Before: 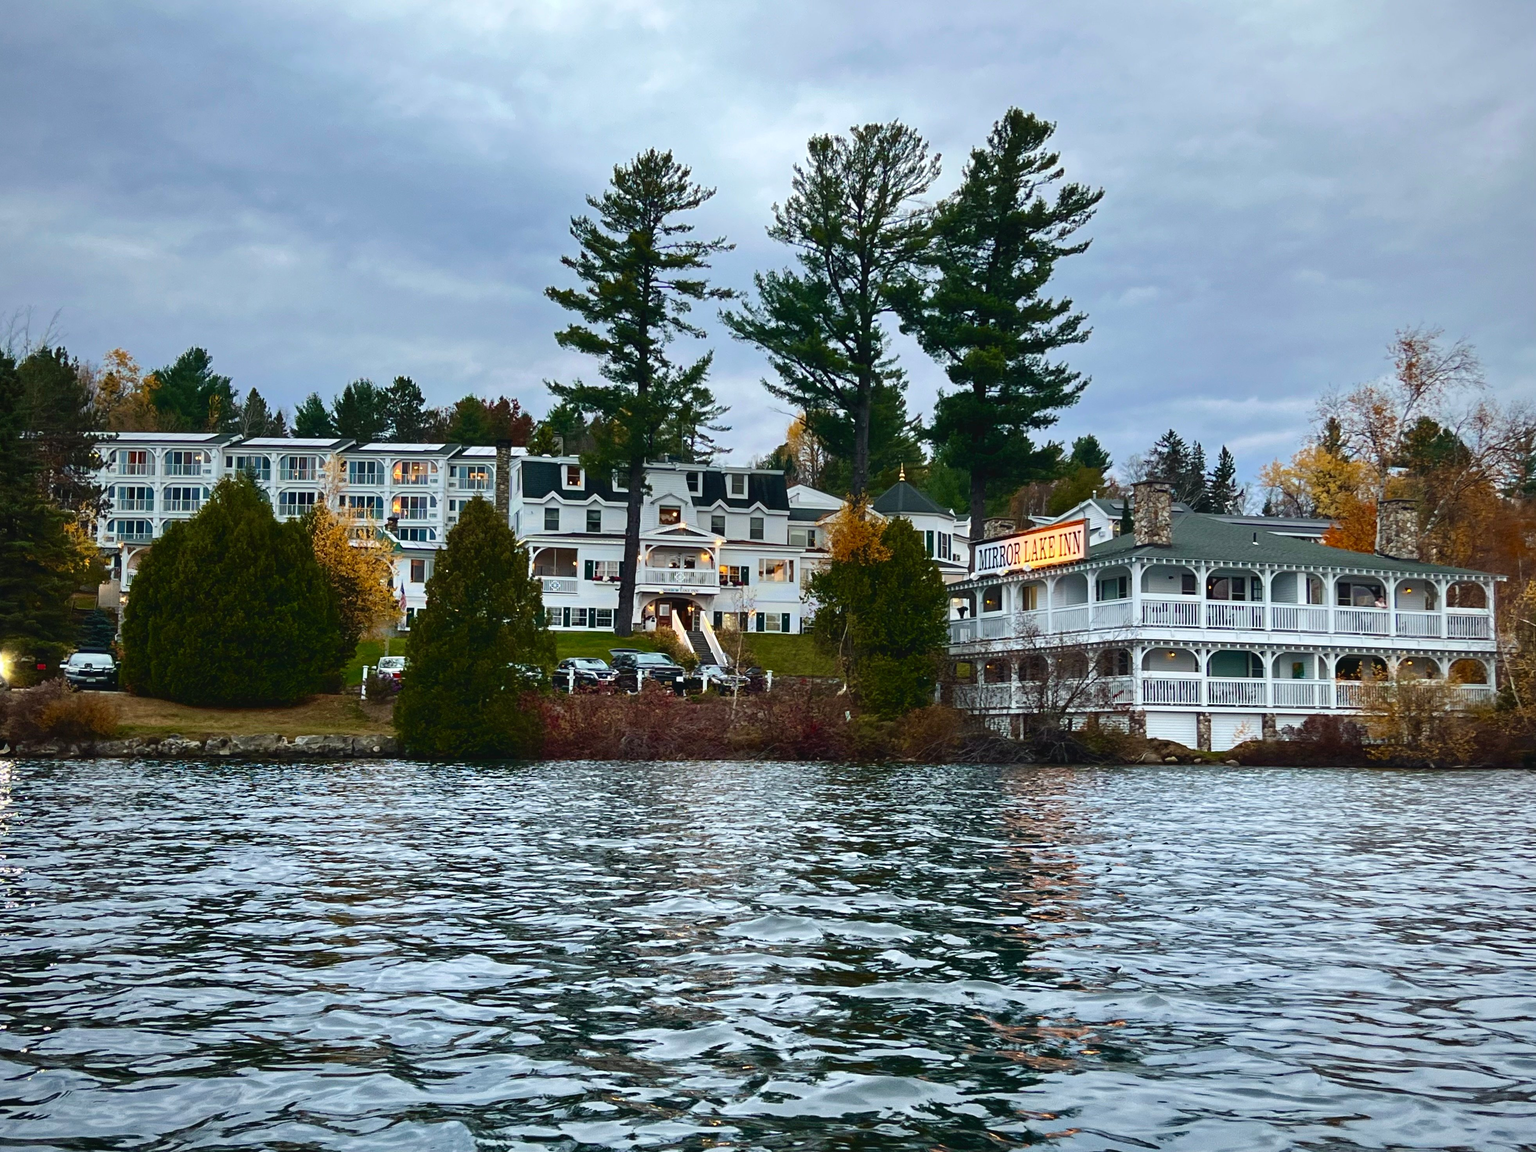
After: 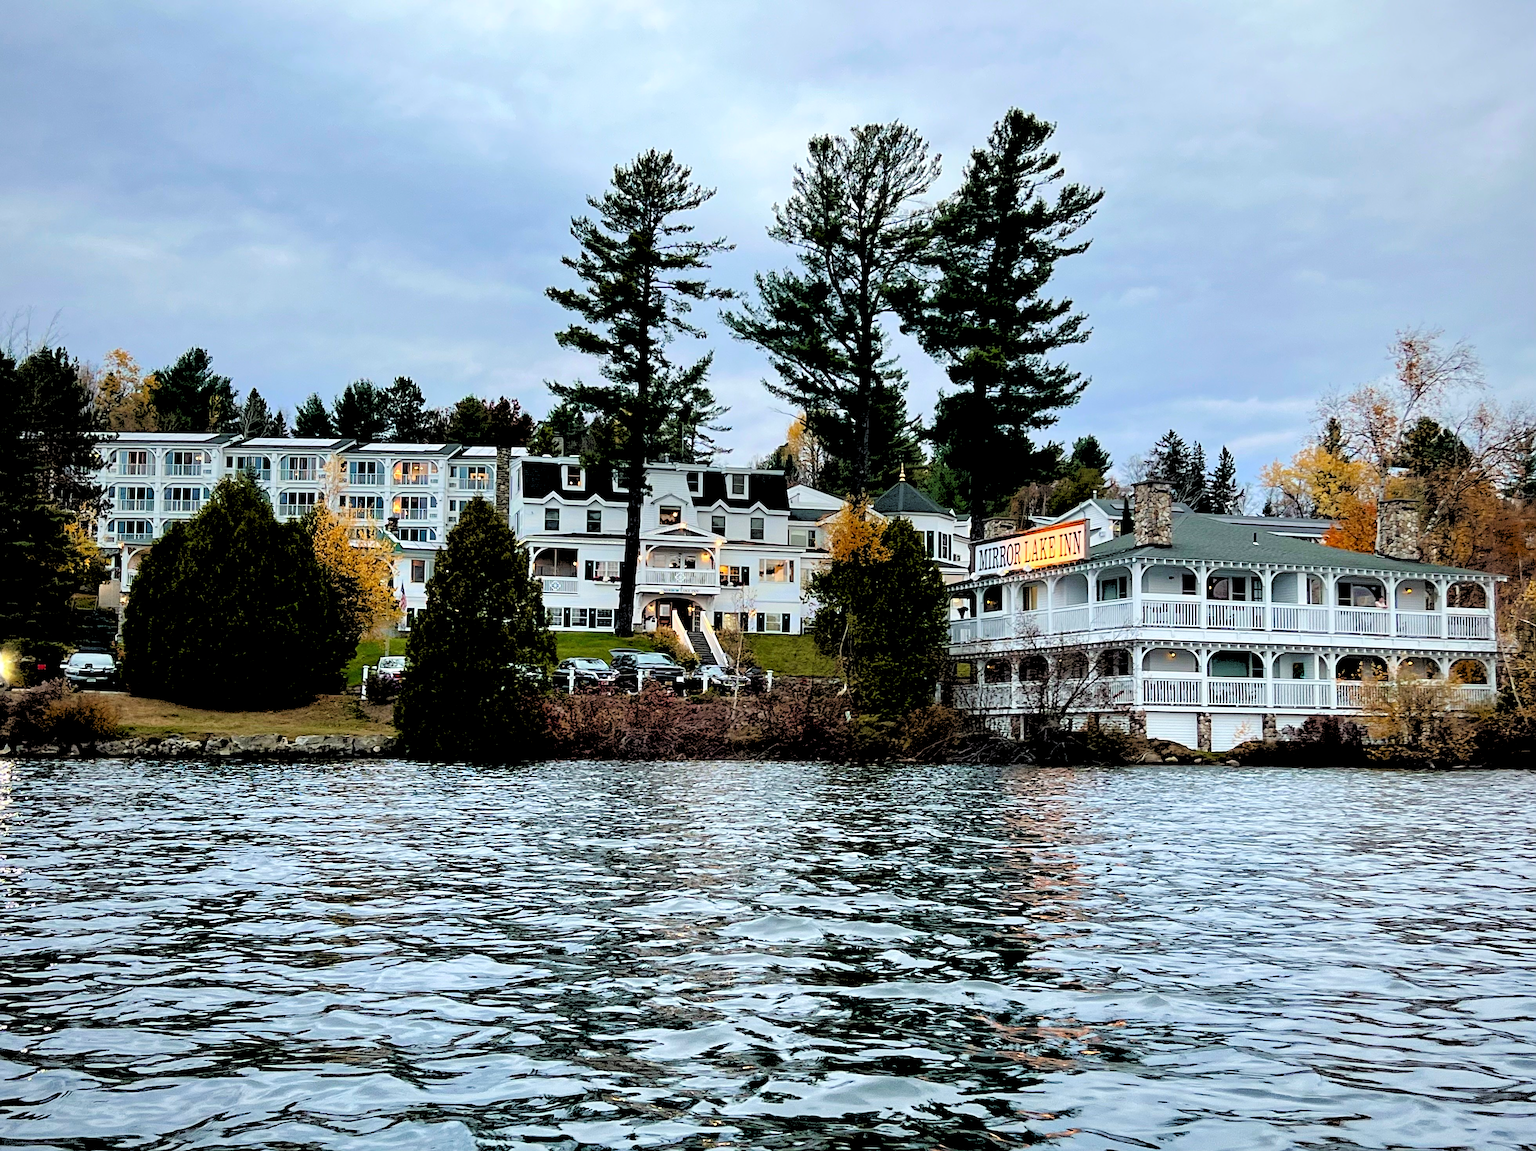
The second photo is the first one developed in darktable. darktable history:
rgb levels: levels [[0.027, 0.429, 0.996], [0, 0.5, 1], [0, 0.5, 1]]
sharpen: on, module defaults
